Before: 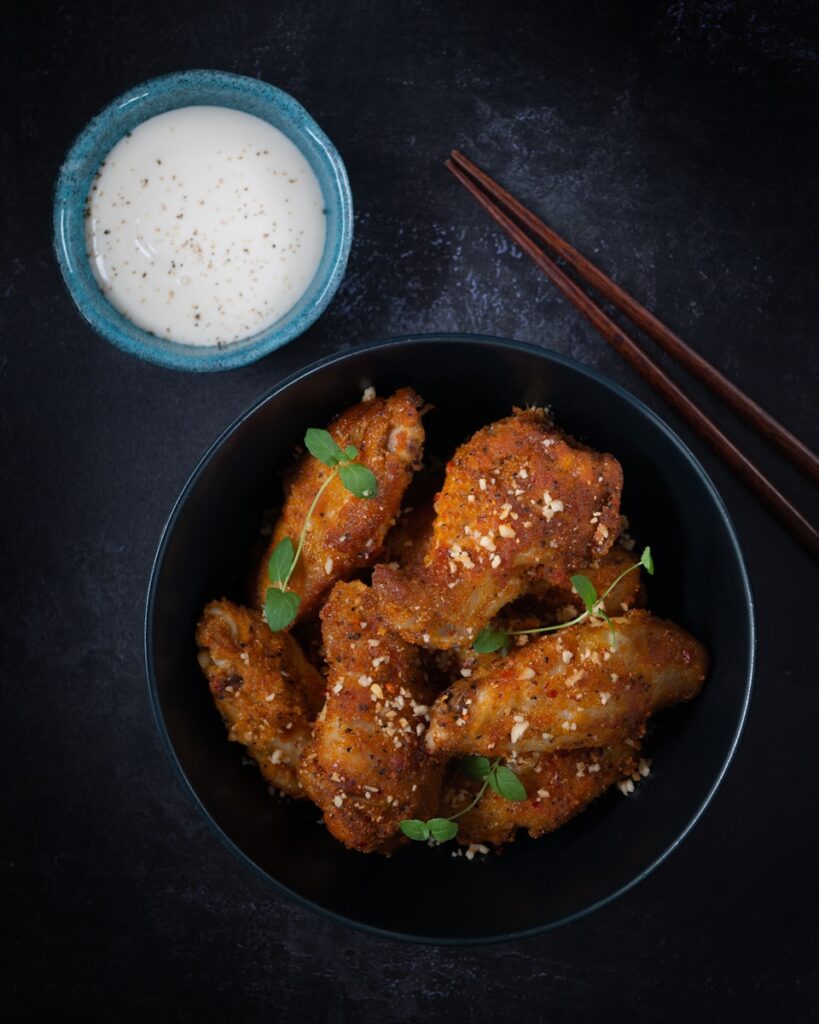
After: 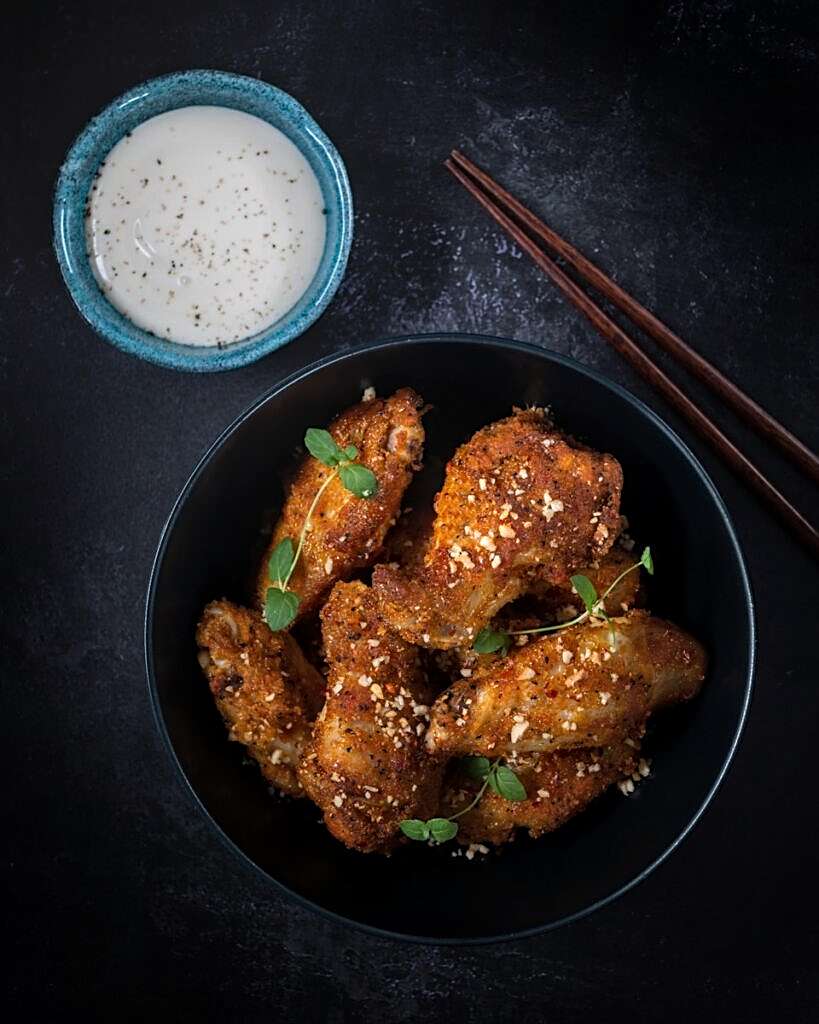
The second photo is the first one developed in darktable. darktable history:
local contrast: highlights 5%, shadows 2%, detail 133%
tone equalizer: -8 EV -0.441 EV, -7 EV -0.359 EV, -6 EV -0.353 EV, -5 EV -0.196 EV, -3 EV 0.222 EV, -2 EV 0.362 EV, -1 EV 0.37 EV, +0 EV 0.429 EV, edges refinement/feathering 500, mask exposure compensation -1.57 EV, preserve details no
sharpen: on, module defaults
